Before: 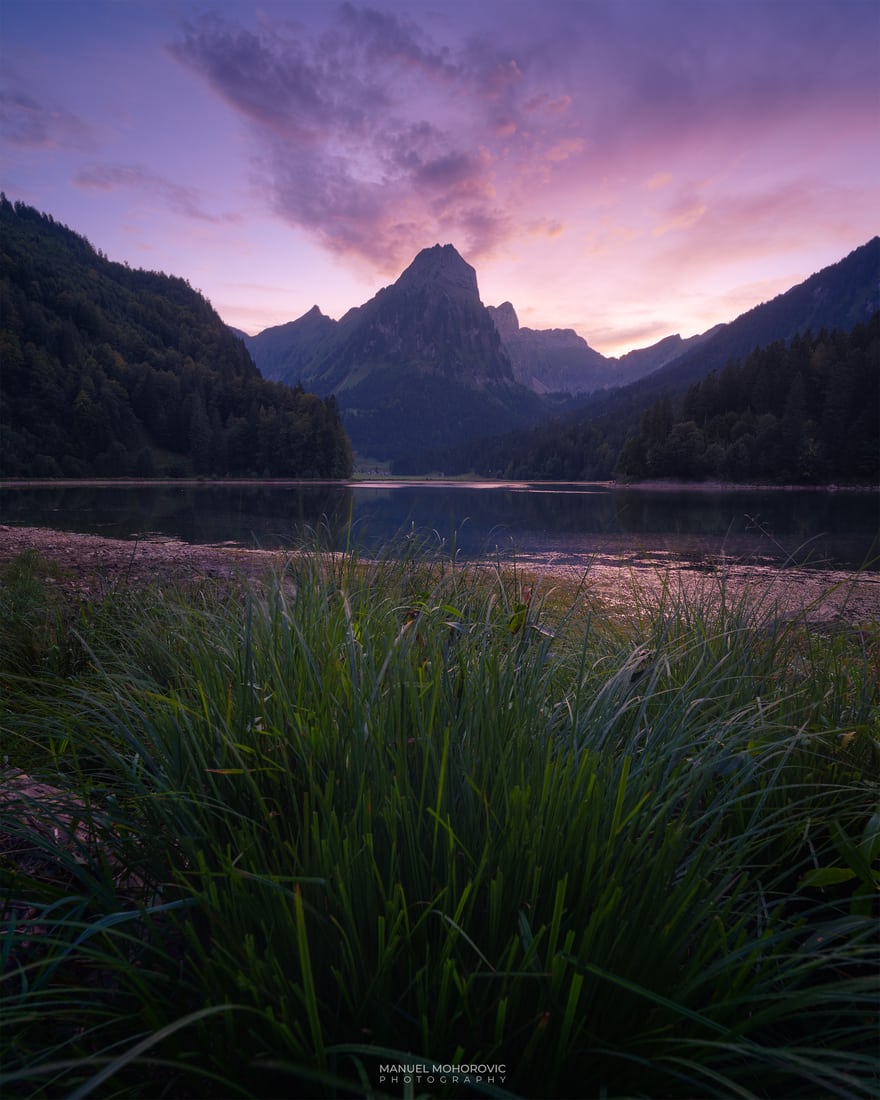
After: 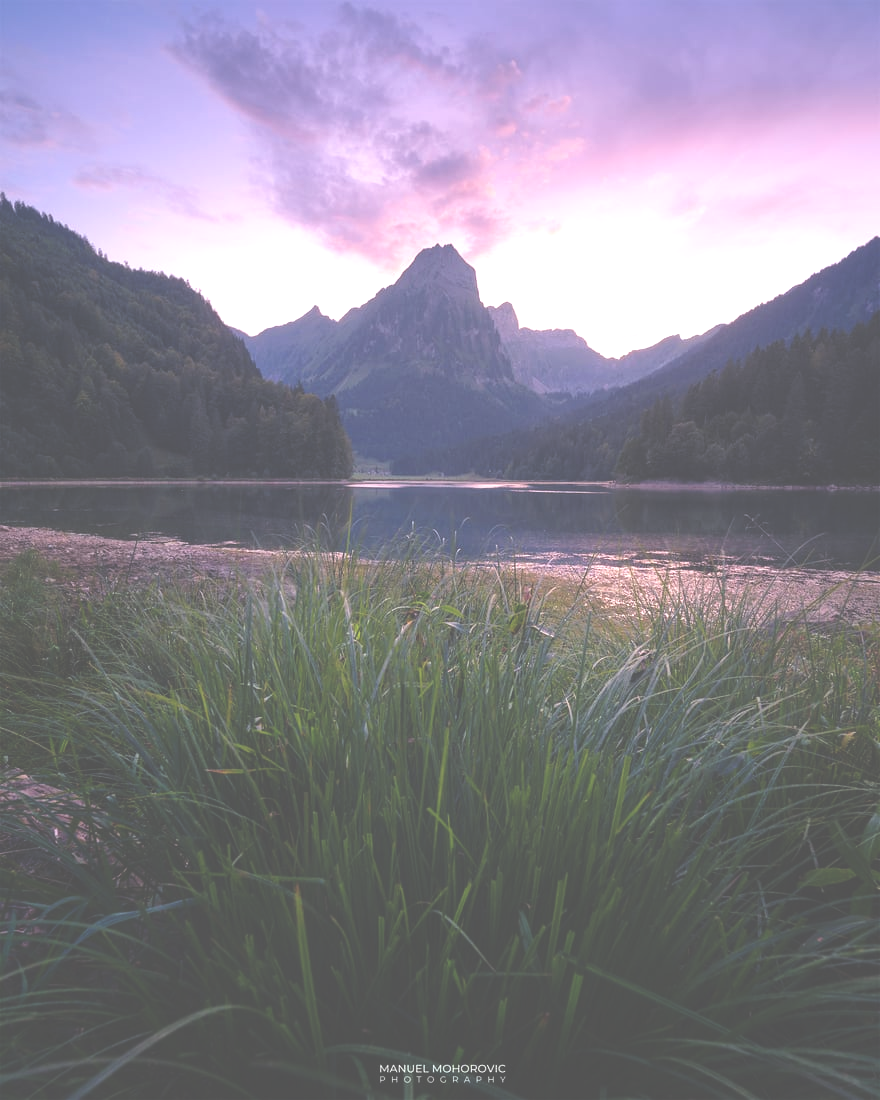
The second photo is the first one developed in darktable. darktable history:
exposure: black level correction -0.061, exposure -0.049 EV, compensate exposure bias true, compensate highlight preservation false
base curve: curves: ch0 [(0, 0) (0.028, 0.03) (0.121, 0.232) (0.46, 0.748) (0.859, 0.968) (1, 1)], preserve colors none
levels: levels [0.055, 0.477, 0.9]
